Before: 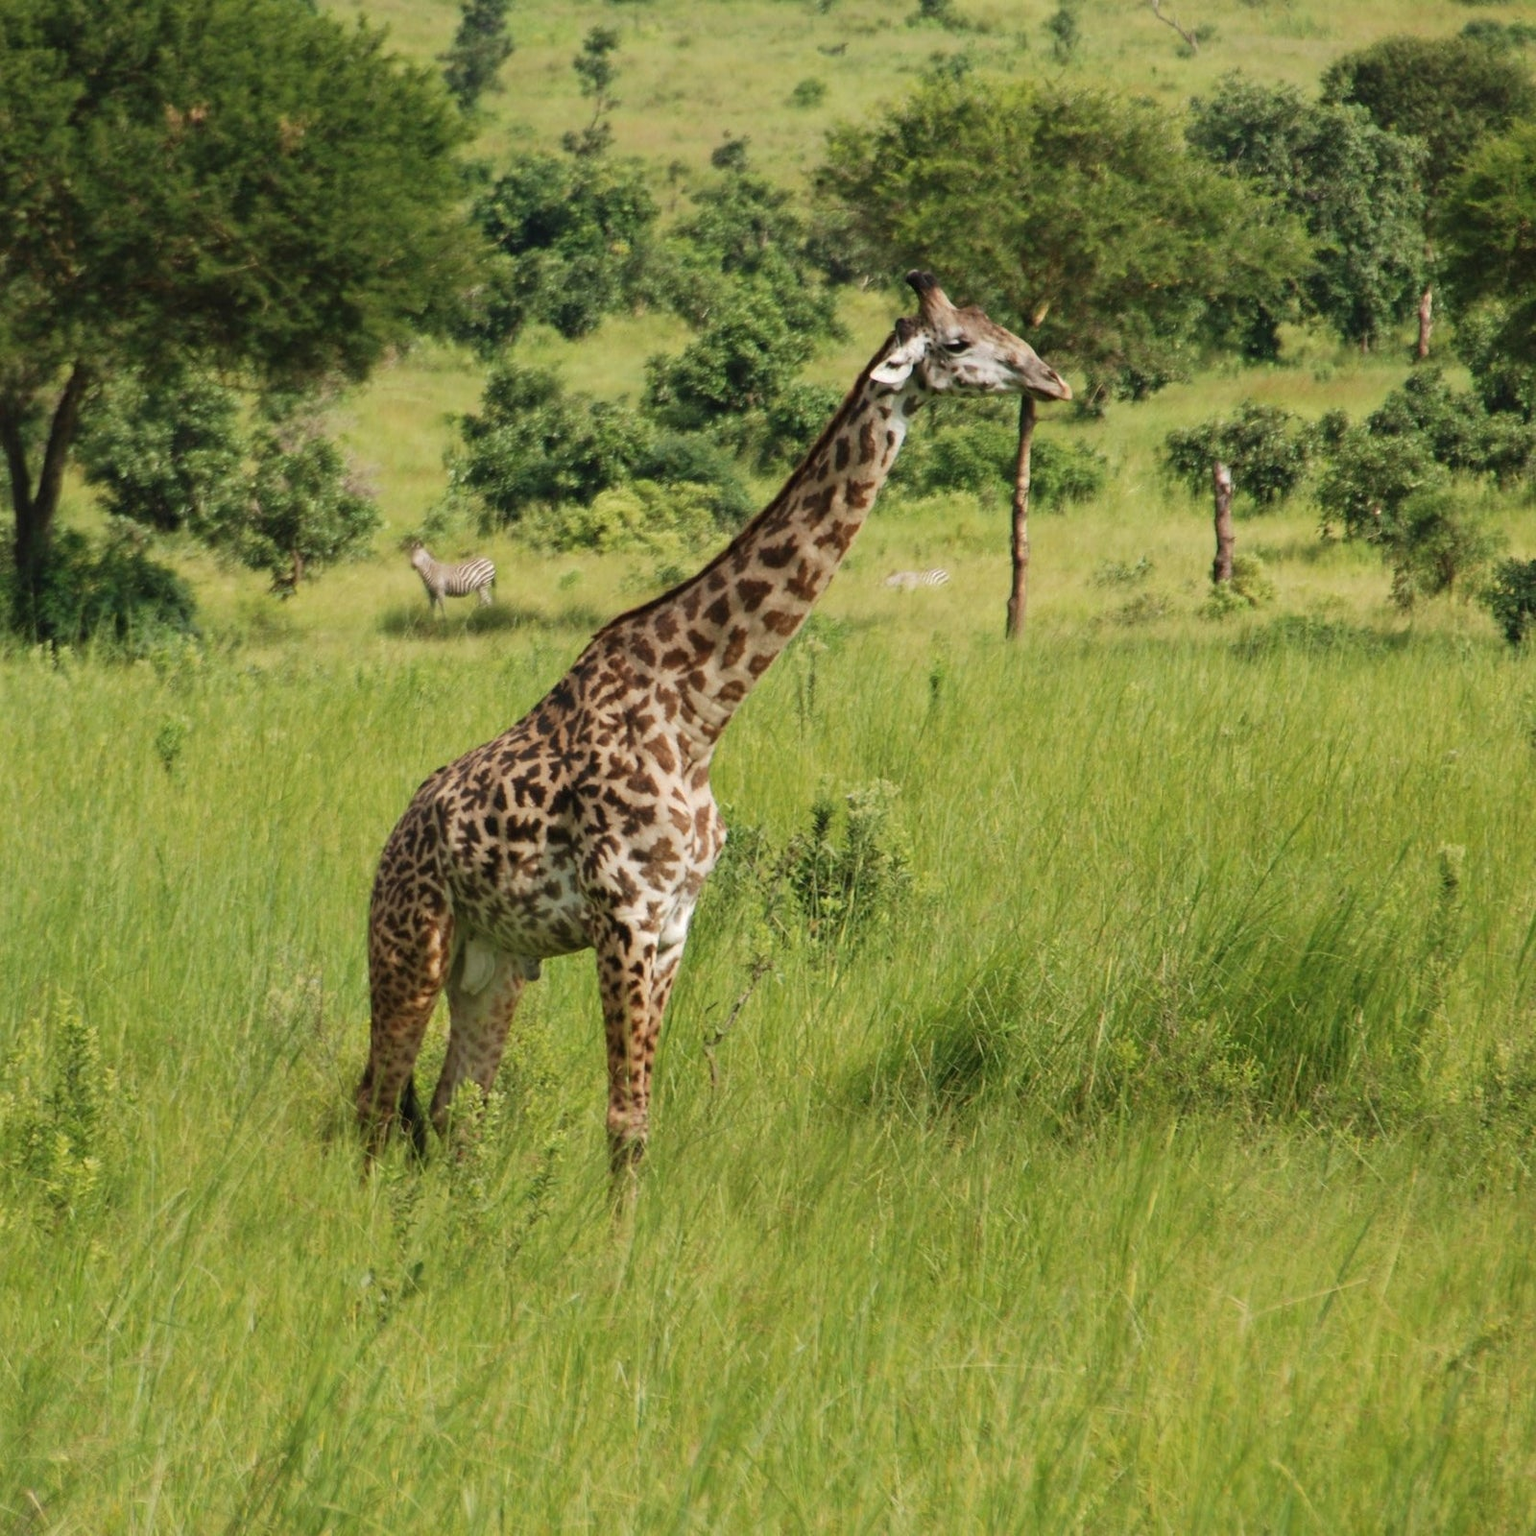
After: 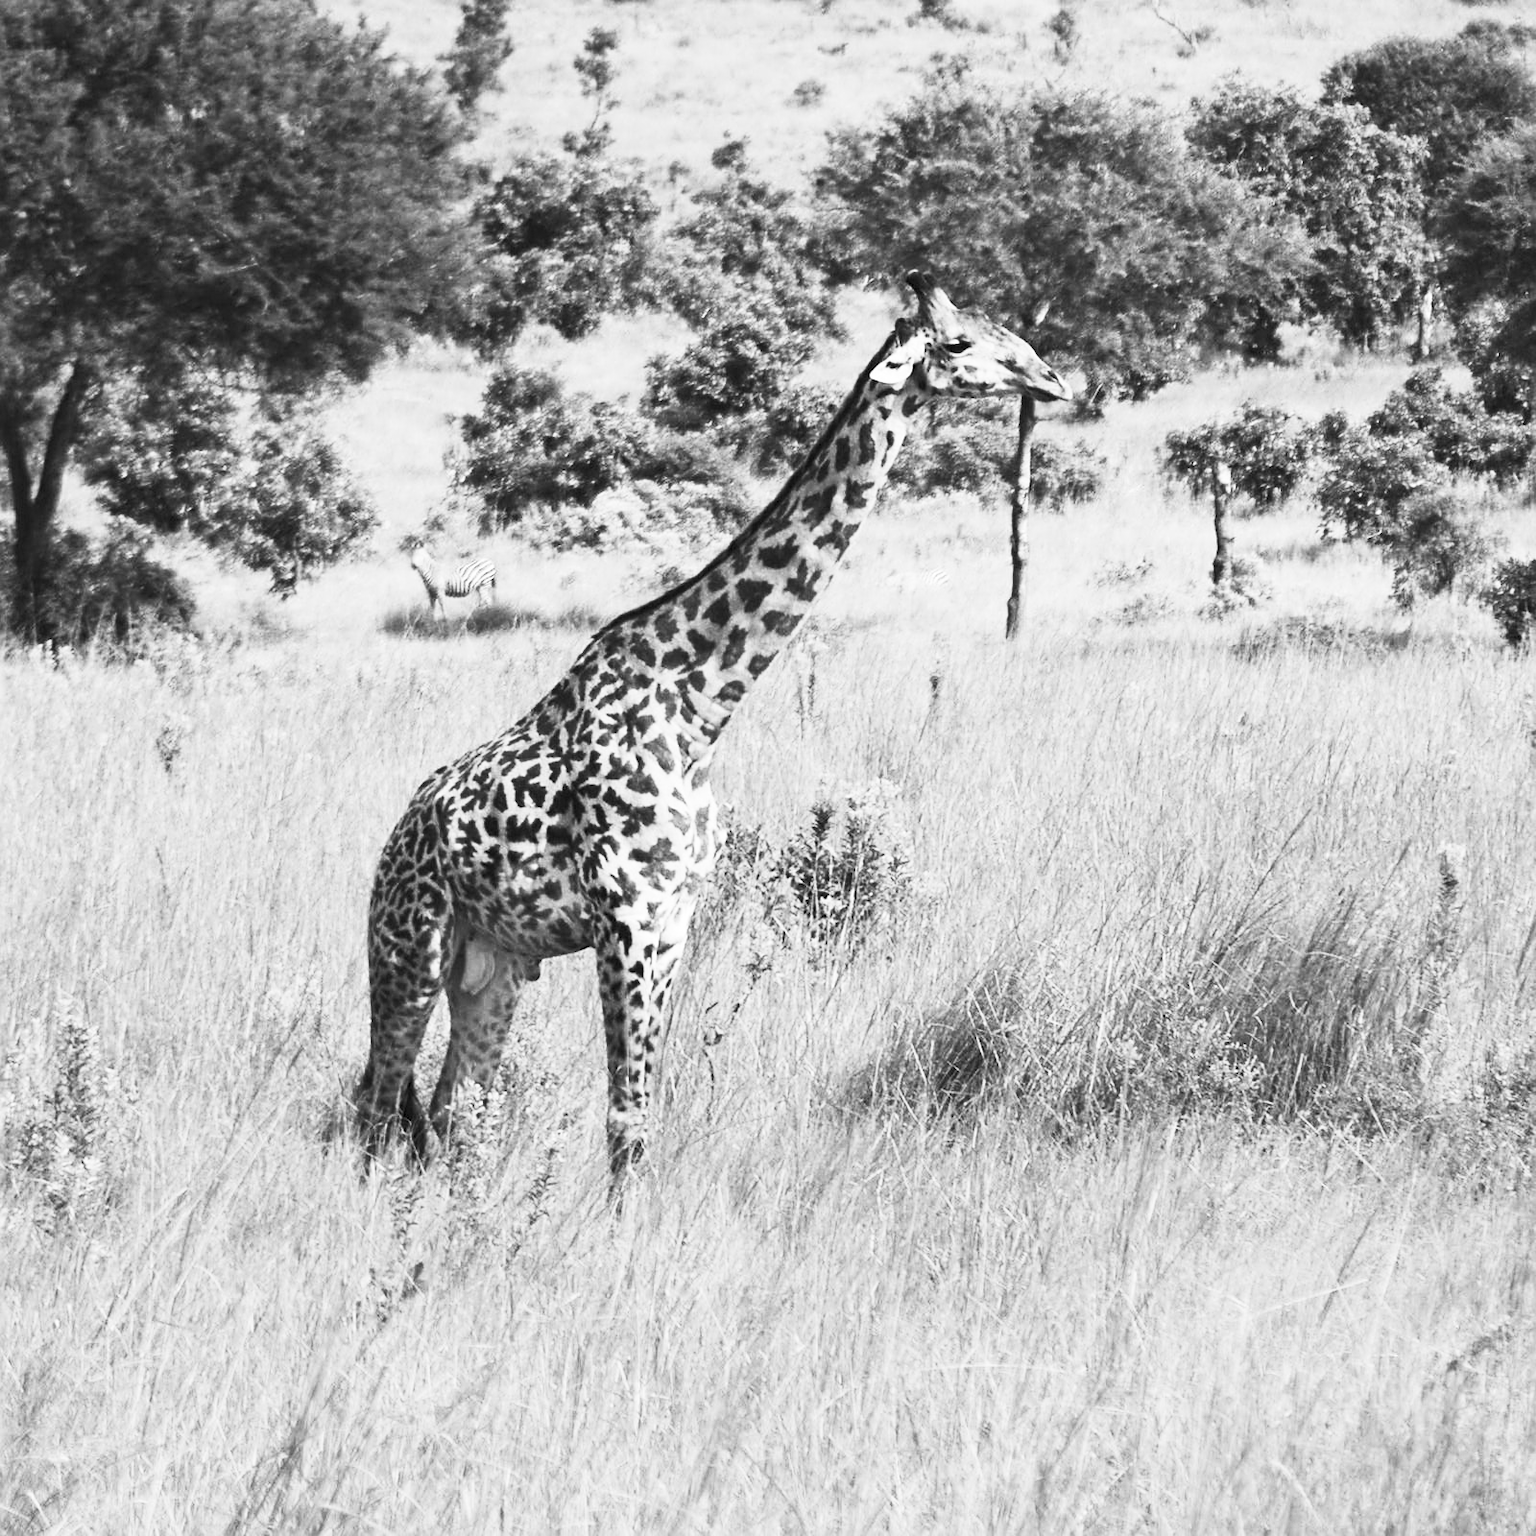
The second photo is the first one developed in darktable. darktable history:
contrast brightness saturation: contrast 0.53, brightness 0.47, saturation -1
sharpen: on, module defaults
